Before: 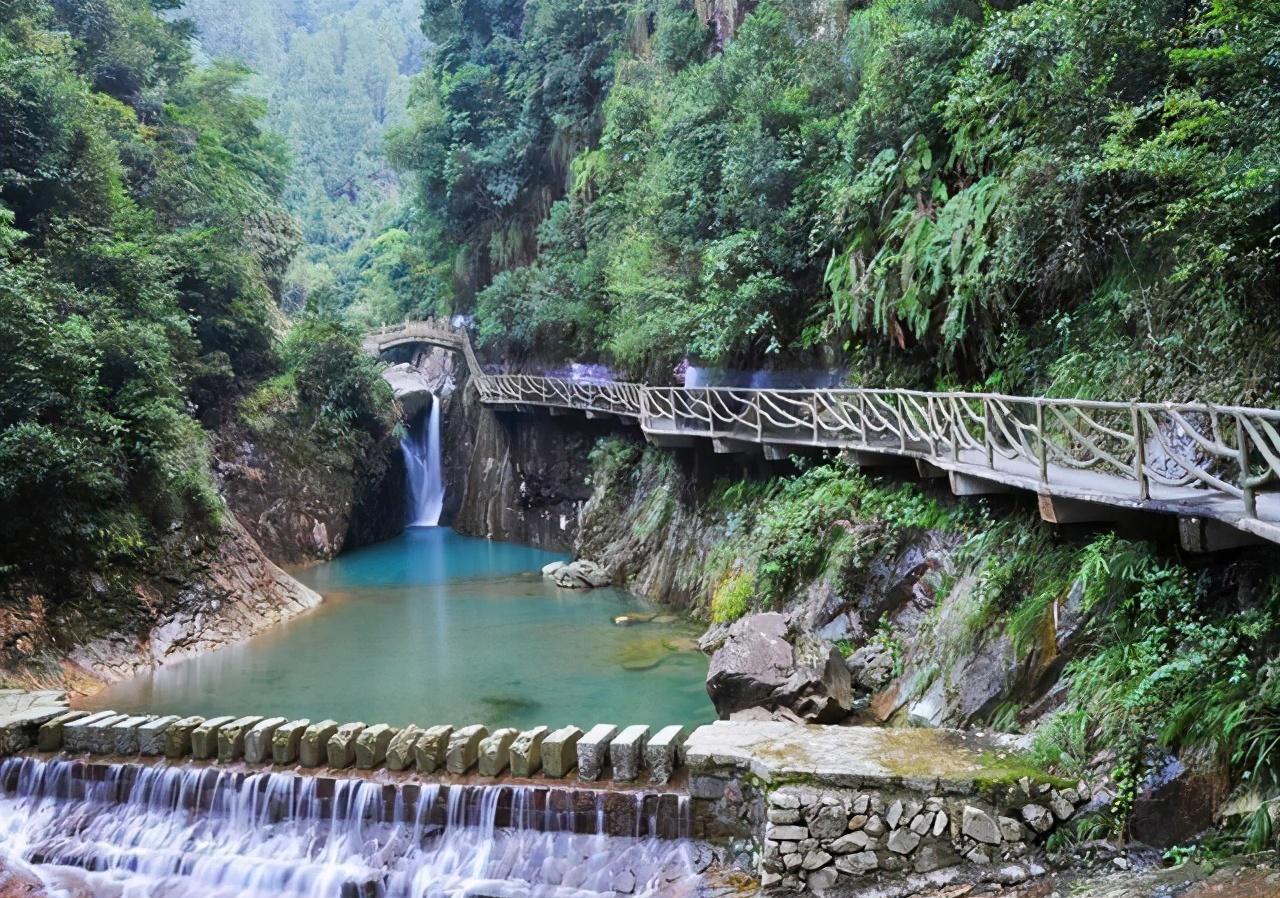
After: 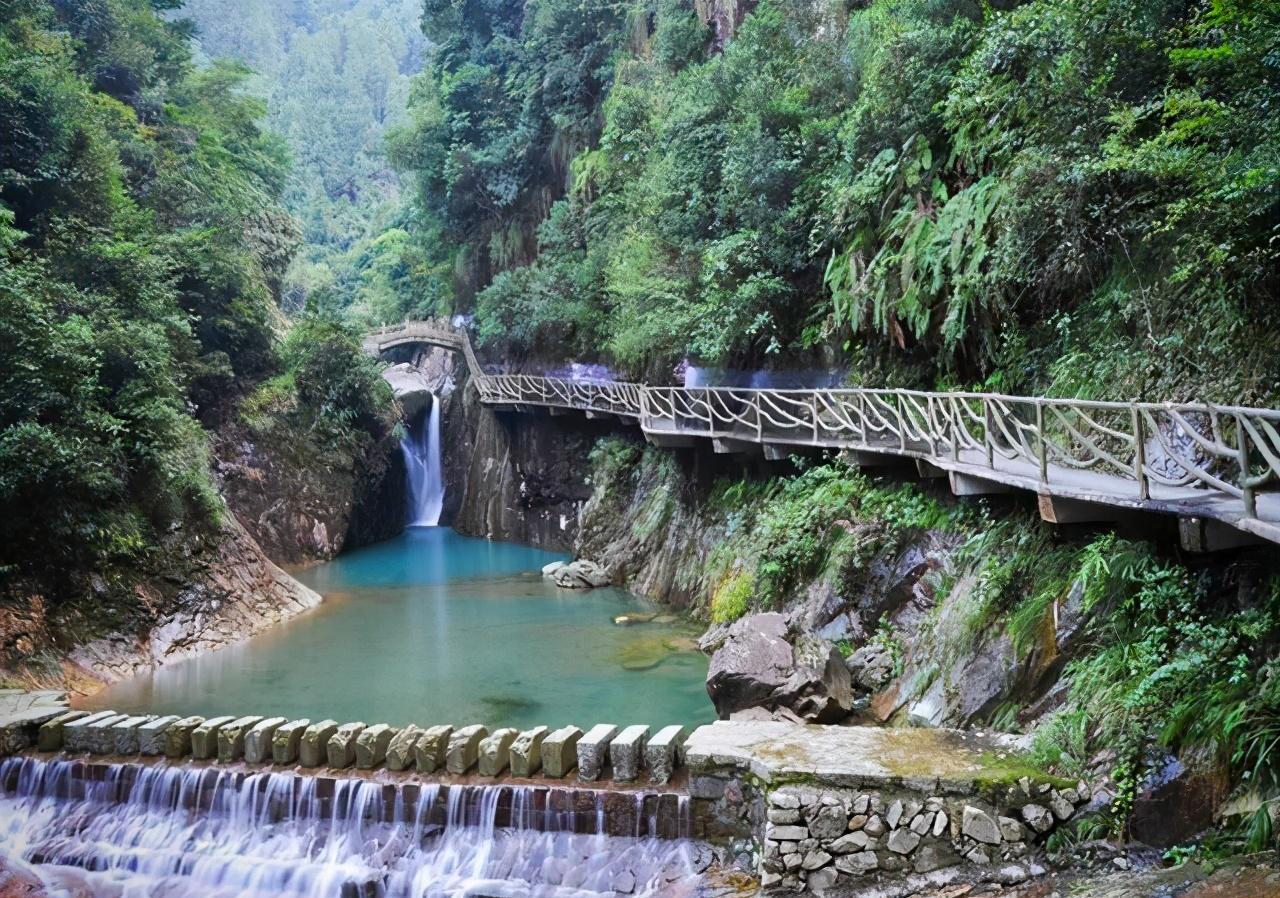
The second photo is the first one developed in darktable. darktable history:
vignetting: fall-off start 79.87%, saturation 0.374
